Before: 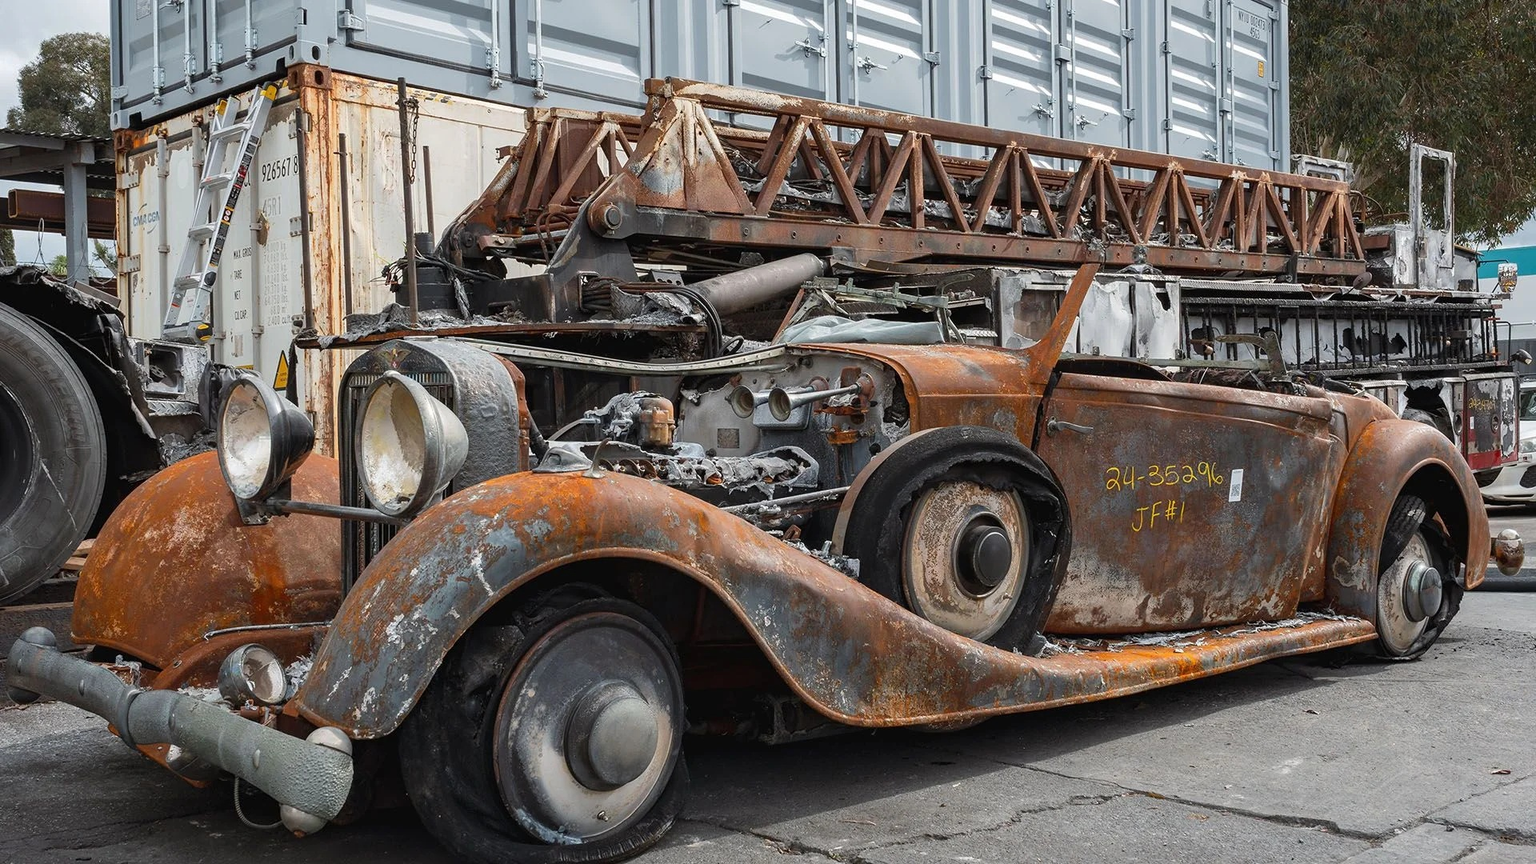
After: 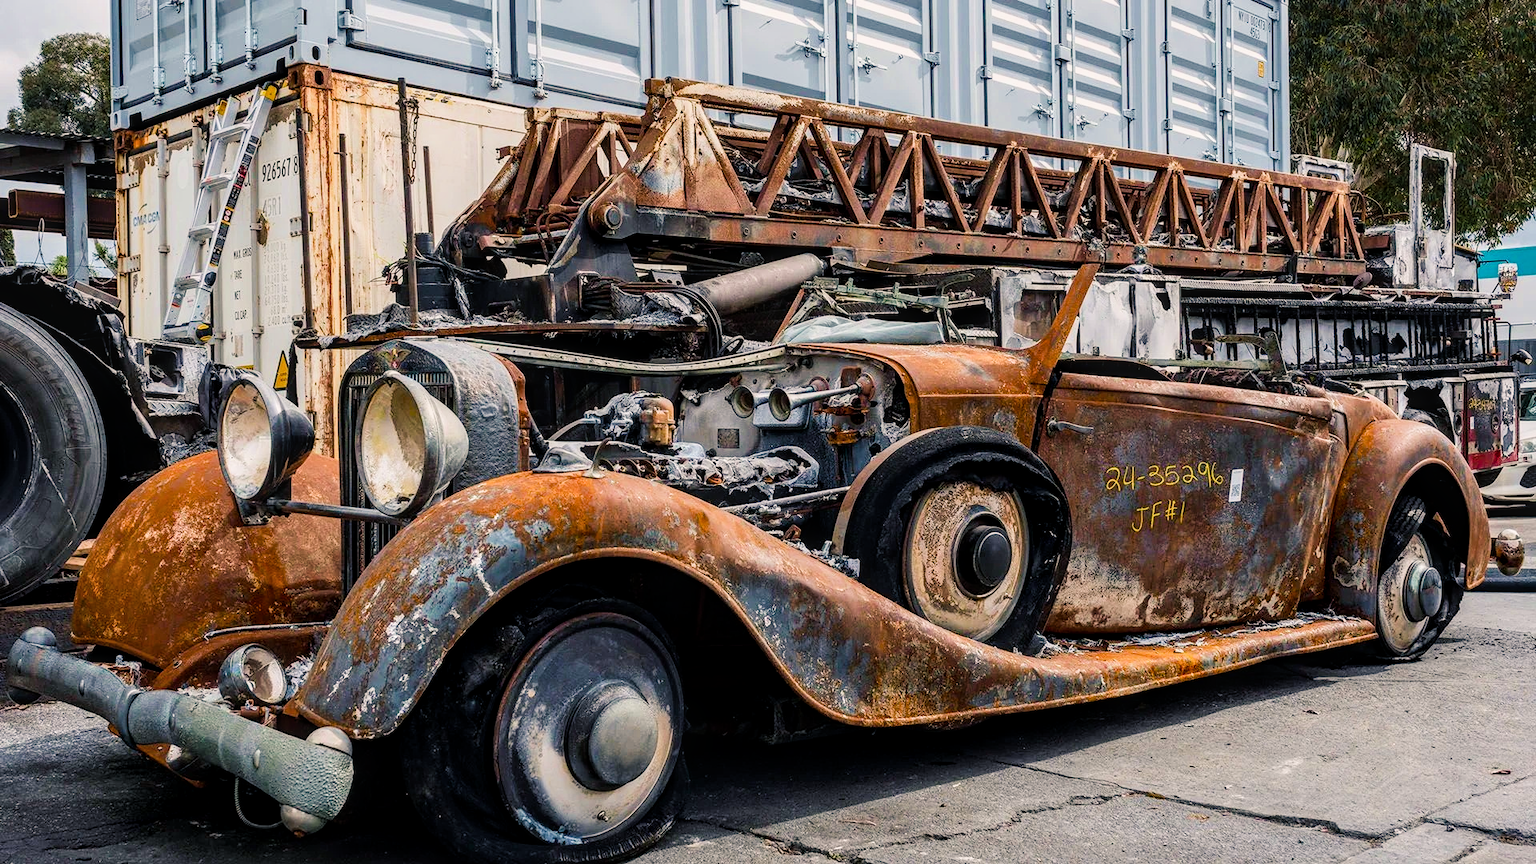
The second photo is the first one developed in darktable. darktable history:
local contrast: on, module defaults
color balance rgb: shadows lift › chroma 4.21%, shadows lift › hue 252.22°, highlights gain › chroma 1.36%, highlights gain › hue 50.24°, perceptual saturation grading › mid-tones 6.33%, perceptual saturation grading › shadows 72.44%, perceptual brilliance grading › highlights 11.59%, contrast 5.05%
filmic rgb: black relative exposure -7.65 EV, white relative exposure 4.56 EV, hardness 3.61
tone equalizer: -8 EV -0.417 EV, -7 EV -0.389 EV, -6 EV -0.333 EV, -5 EV -0.222 EV, -3 EV 0.222 EV, -2 EV 0.333 EV, -1 EV 0.389 EV, +0 EV 0.417 EV, edges refinement/feathering 500, mask exposure compensation -1.57 EV, preserve details no
velvia: strength 40%
